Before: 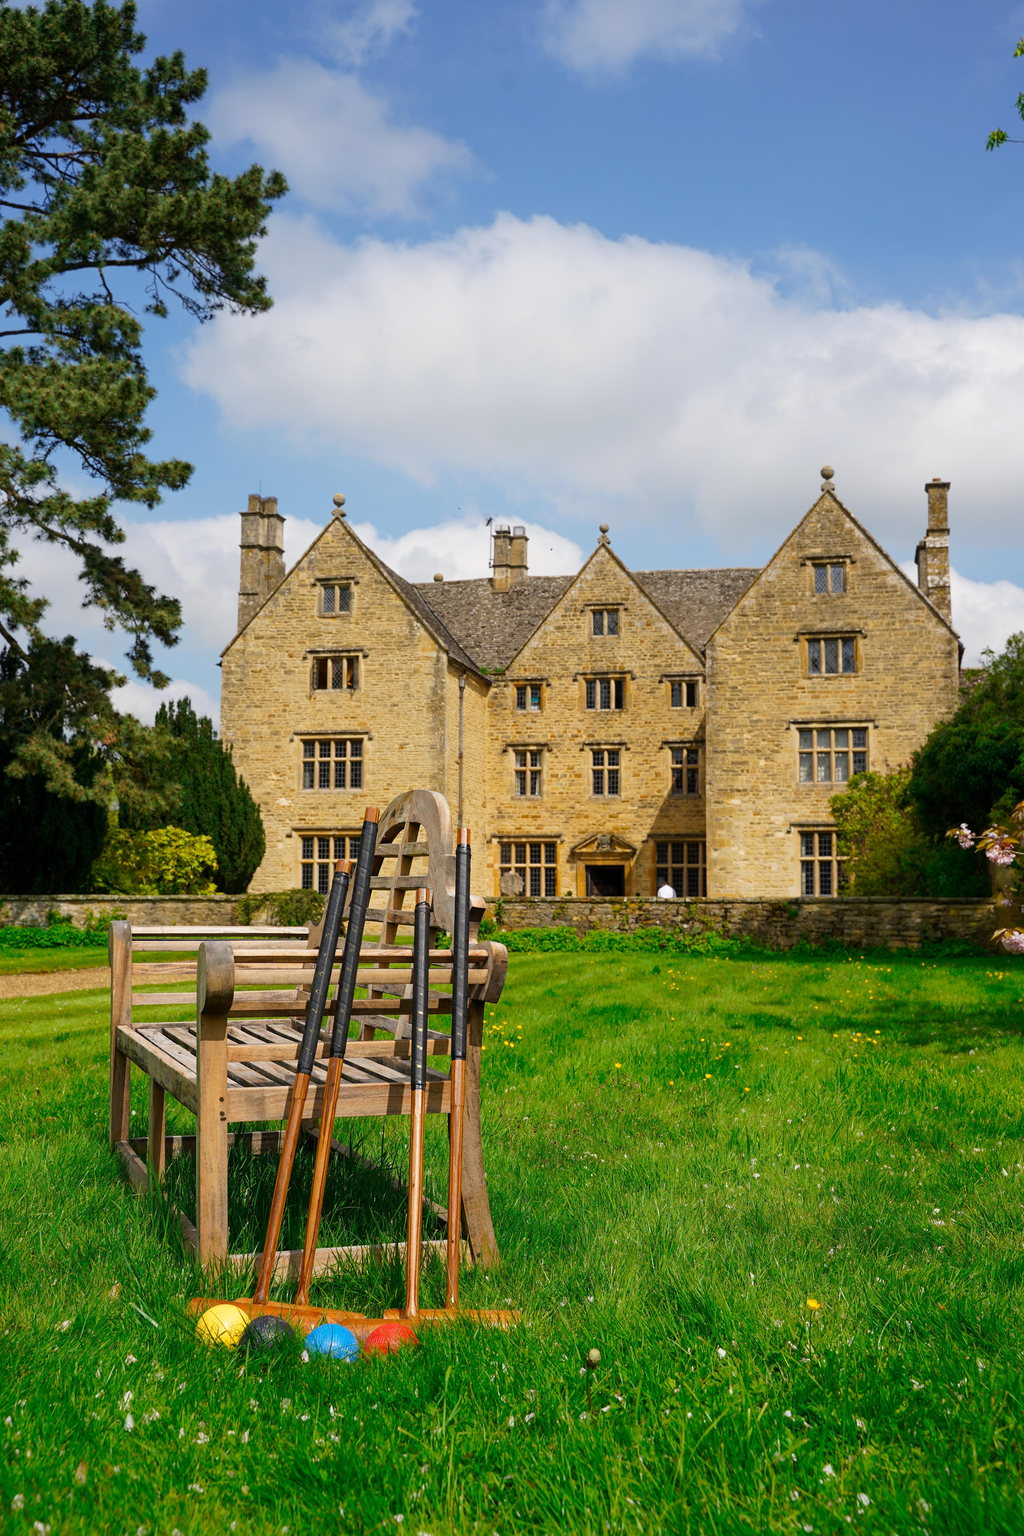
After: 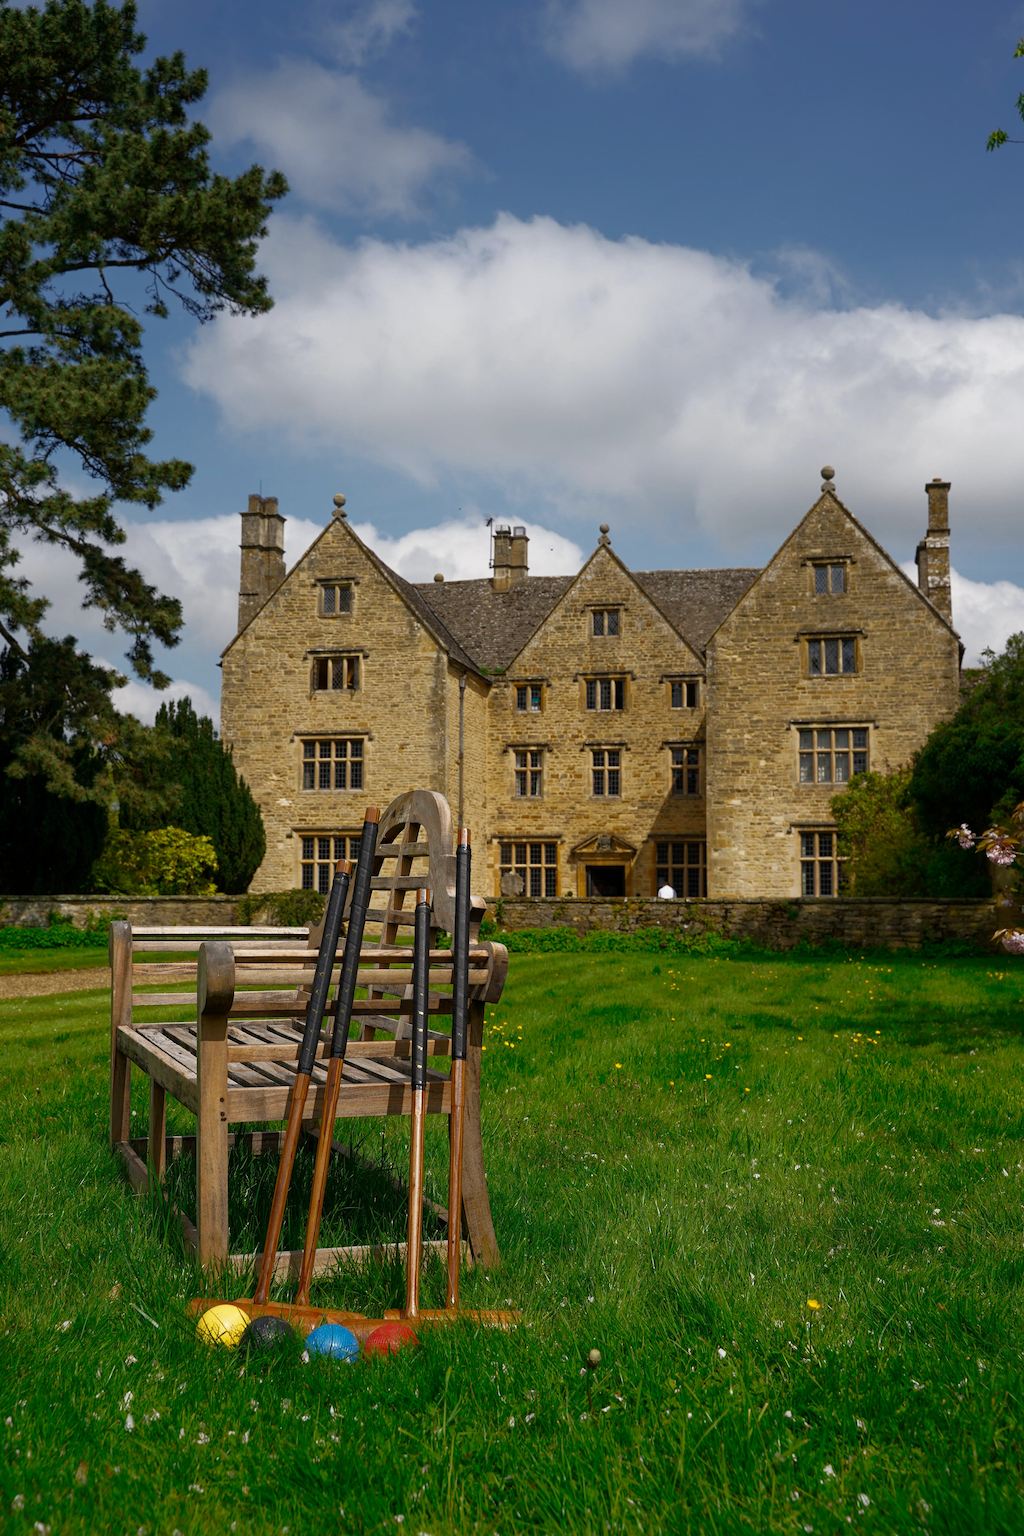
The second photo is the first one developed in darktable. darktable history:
rotate and perspective: automatic cropping off
rgb curve: curves: ch0 [(0, 0) (0.415, 0.237) (1, 1)]
